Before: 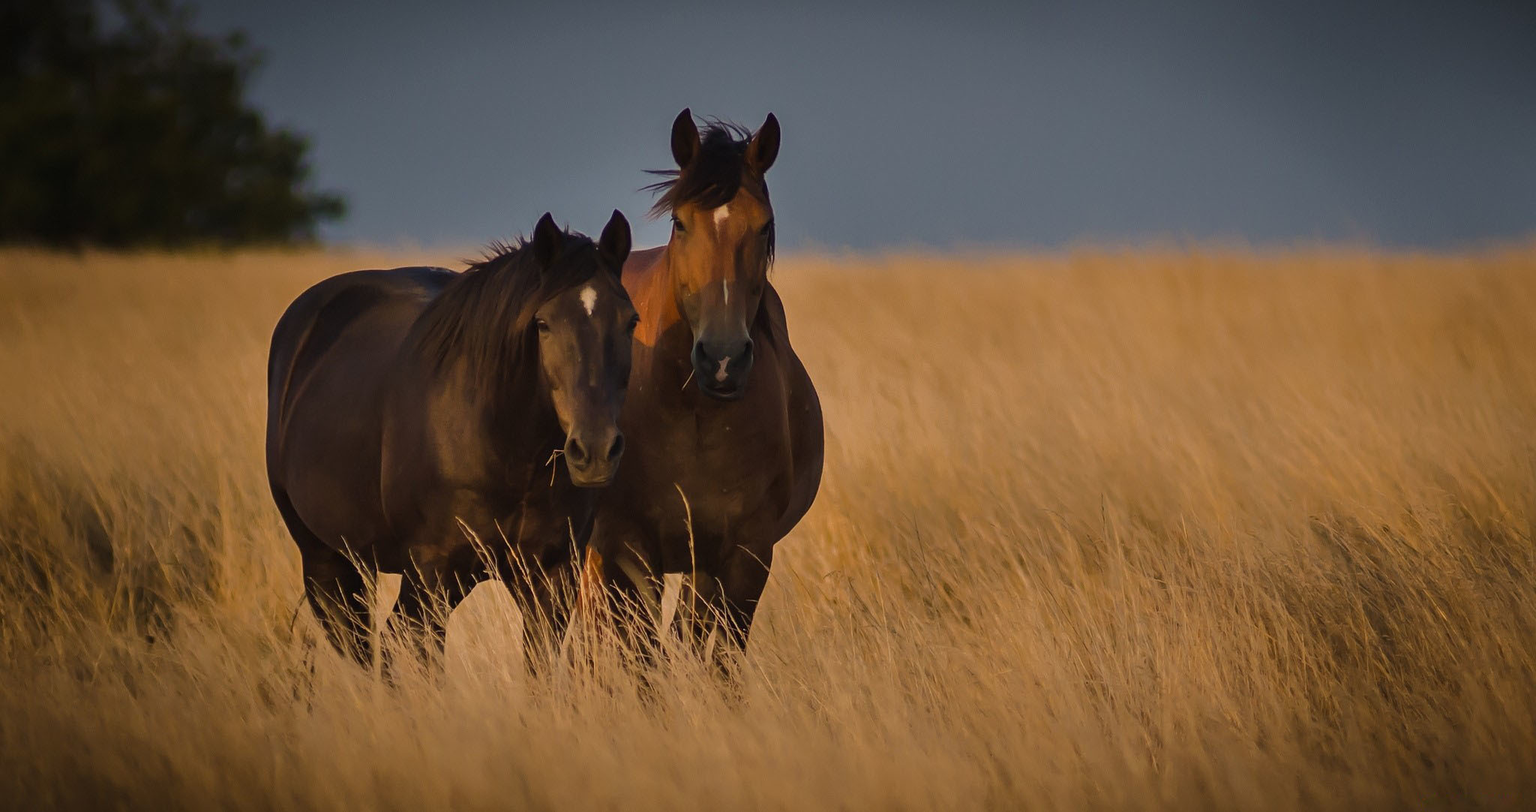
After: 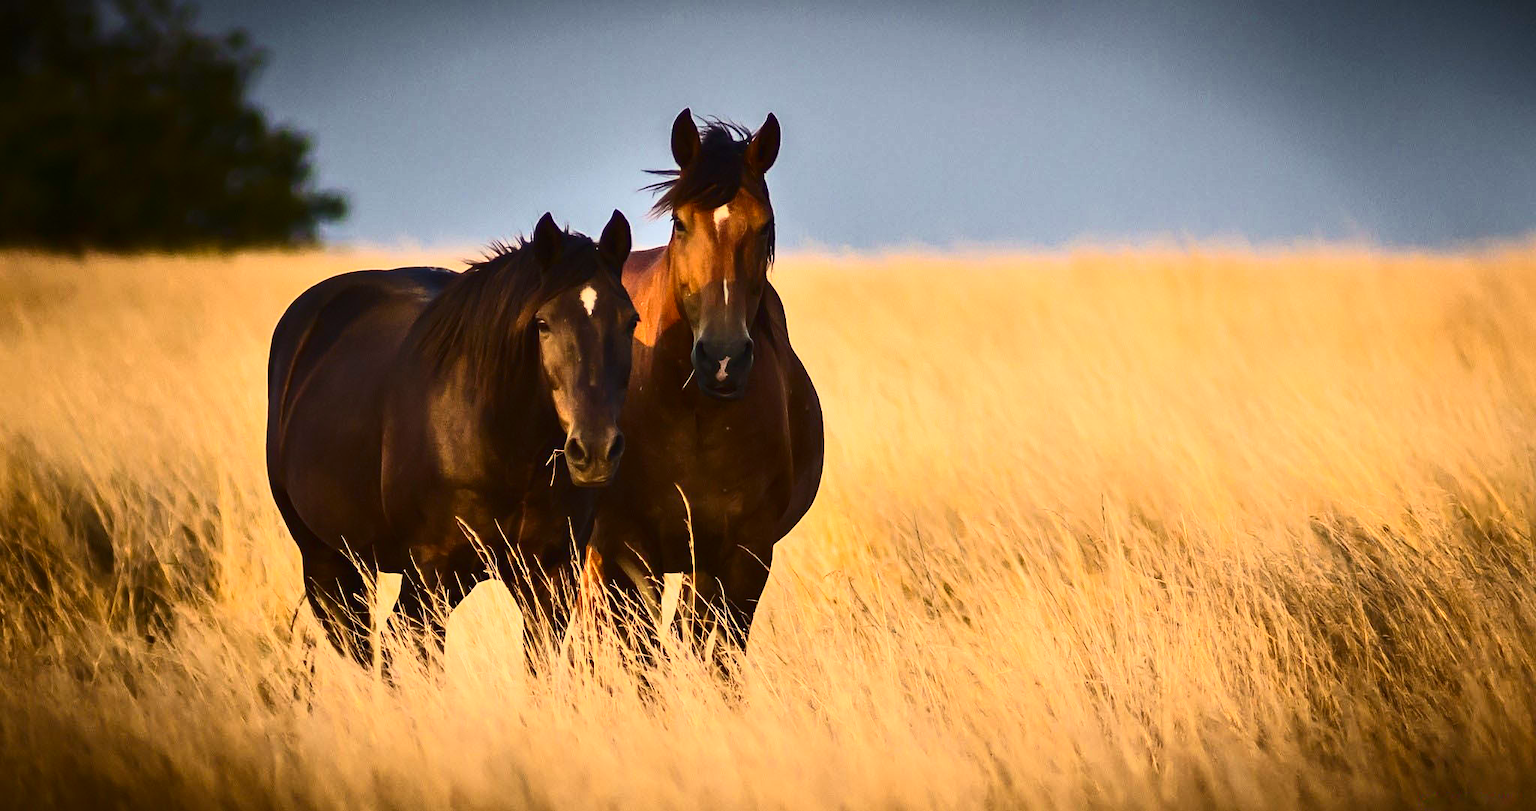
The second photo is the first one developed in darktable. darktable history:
contrast brightness saturation: contrast 0.4, brightness 0.05, saturation 0.25
exposure: black level correction 0, exposure 1 EV, compensate exposure bias true, compensate highlight preservation false
